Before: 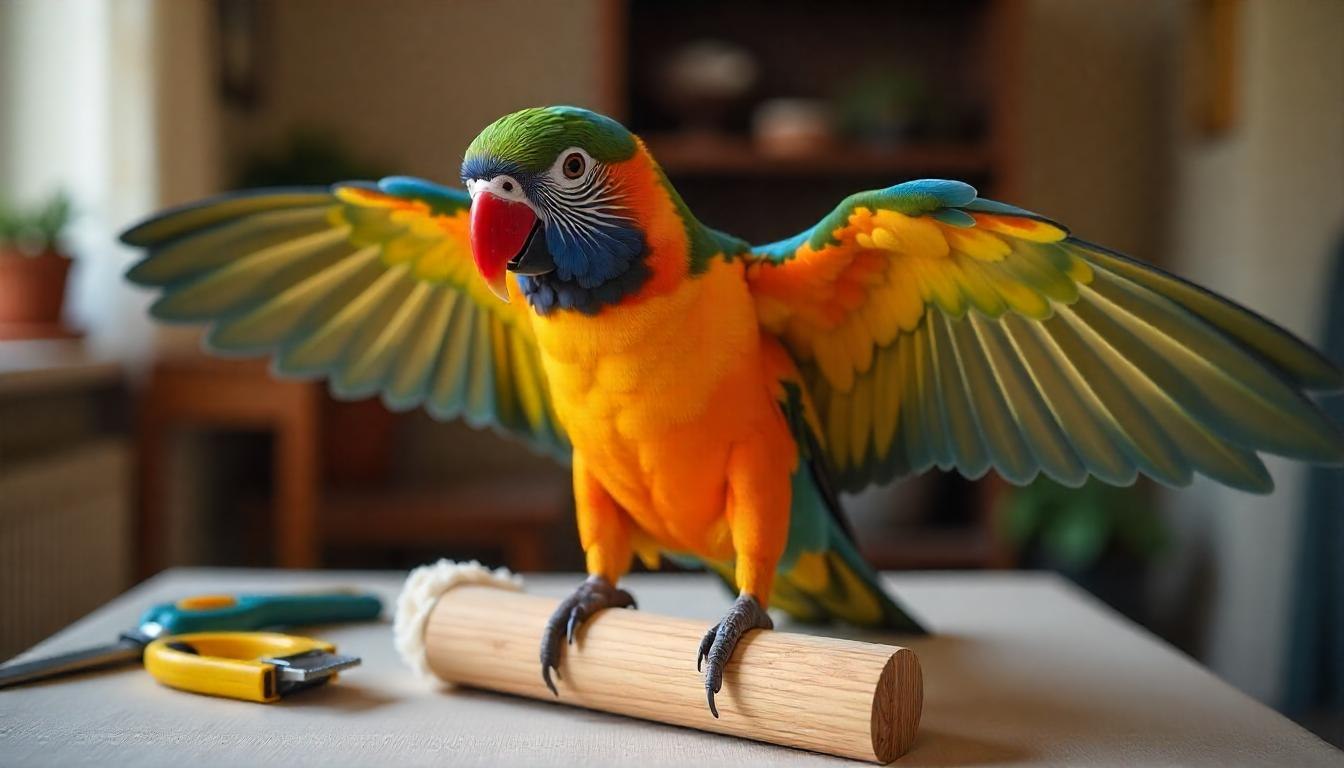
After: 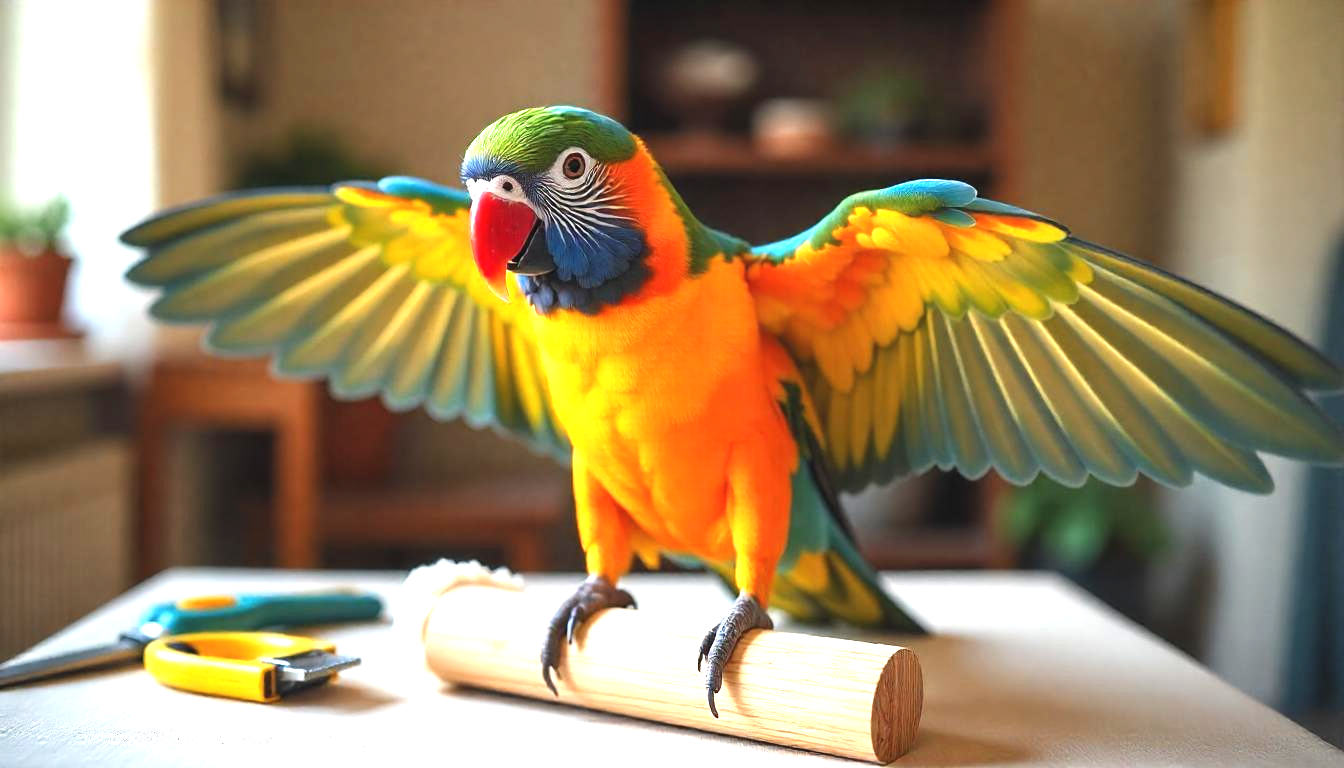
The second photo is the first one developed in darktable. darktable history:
exposure: black level correction -0.002, exposure 1.353 EV, compensate highlight preservation false
